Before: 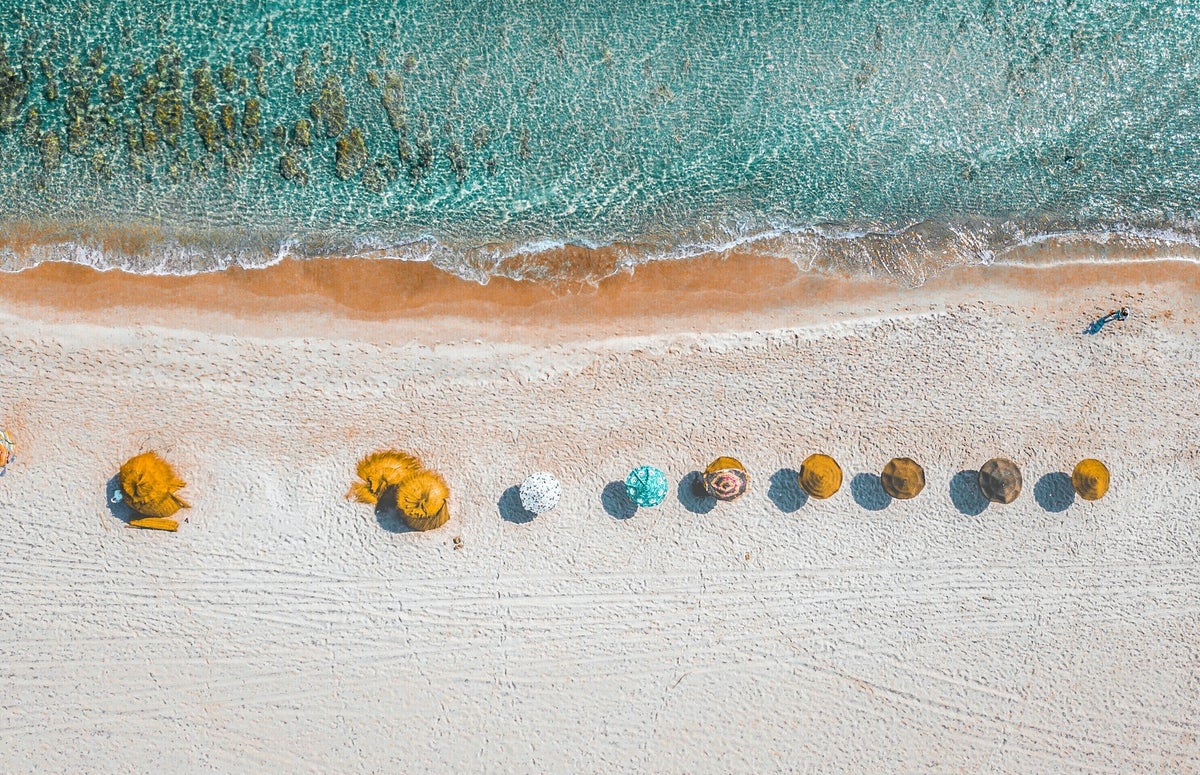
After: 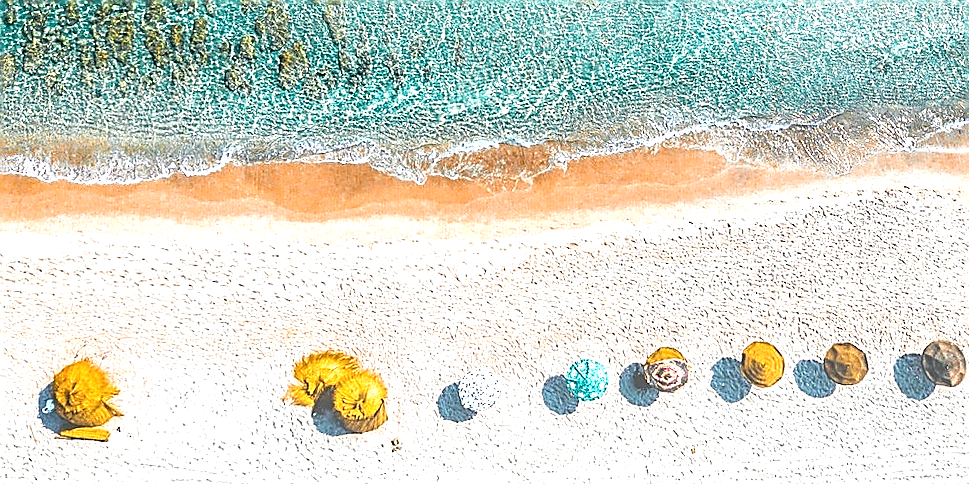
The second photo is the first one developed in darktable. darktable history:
rotate and perspective: rotation -1.68°, lens shift (vertical) -0.146, crop left 0.049, crop right 0.912, crop top 0.032, crop bottom 0.96
sharpen: radius 1.4, amount 1.25, threshold 0.7
exposure: exposure 0.943 EV, compensate highlight preservation false
crop: left 3.015%, top 8.969%, right 9.647%, bottom 26.457%
